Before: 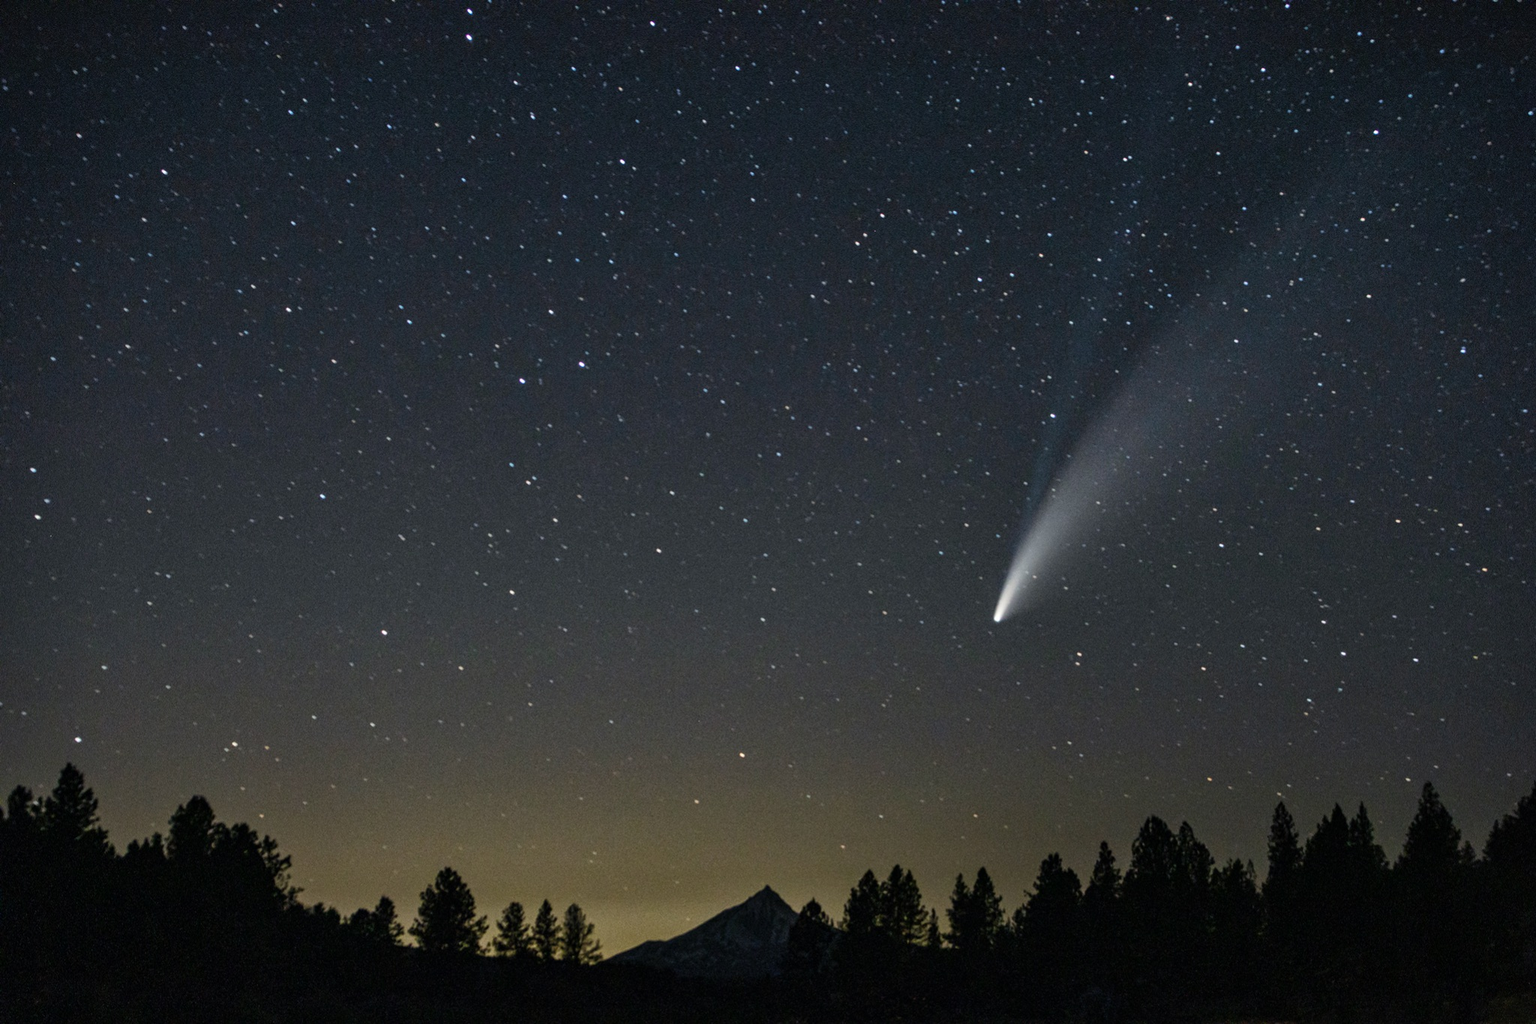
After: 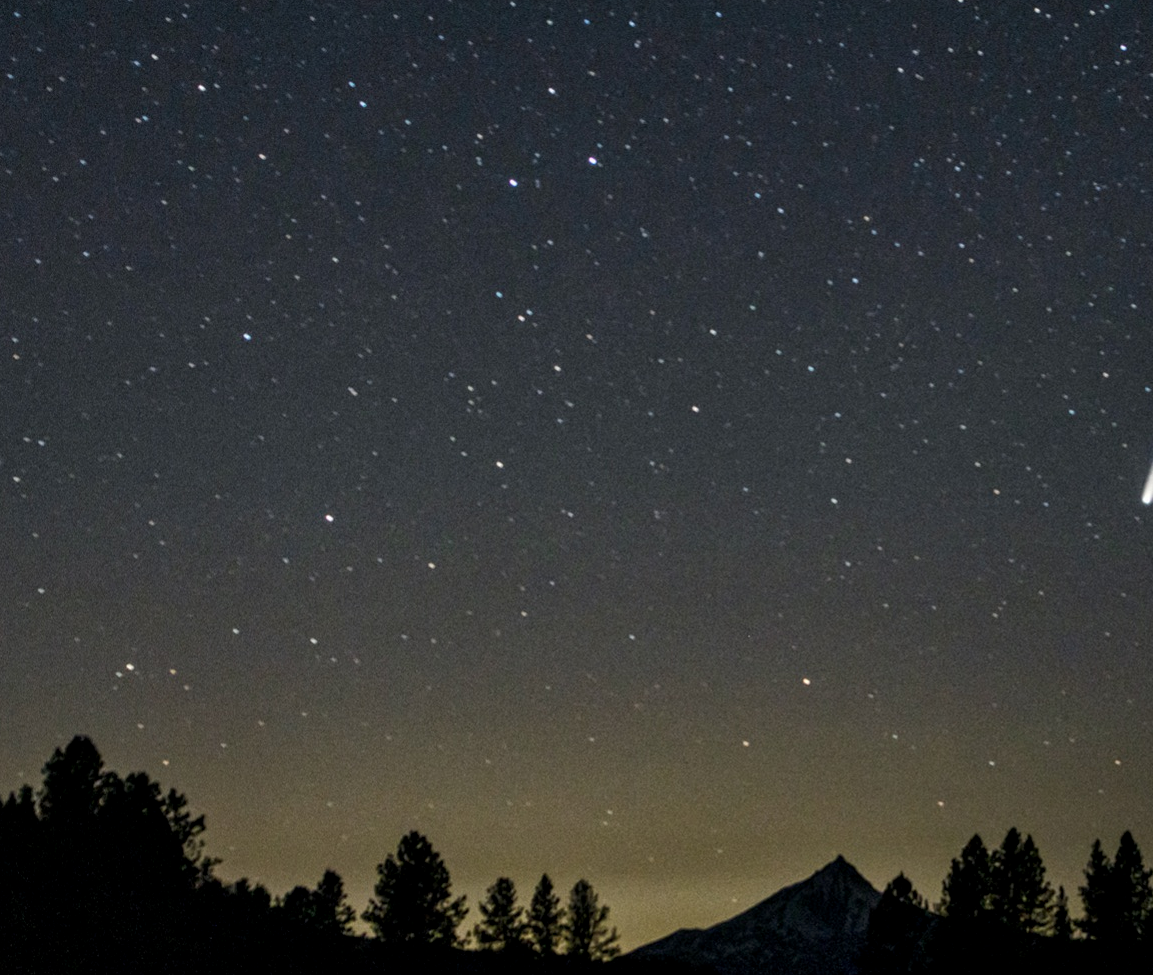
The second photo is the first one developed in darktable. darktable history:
crop: left 8.966%, top 23.852%, right 34.699%, bottom 4.703%
local contrast: on, module defaults
